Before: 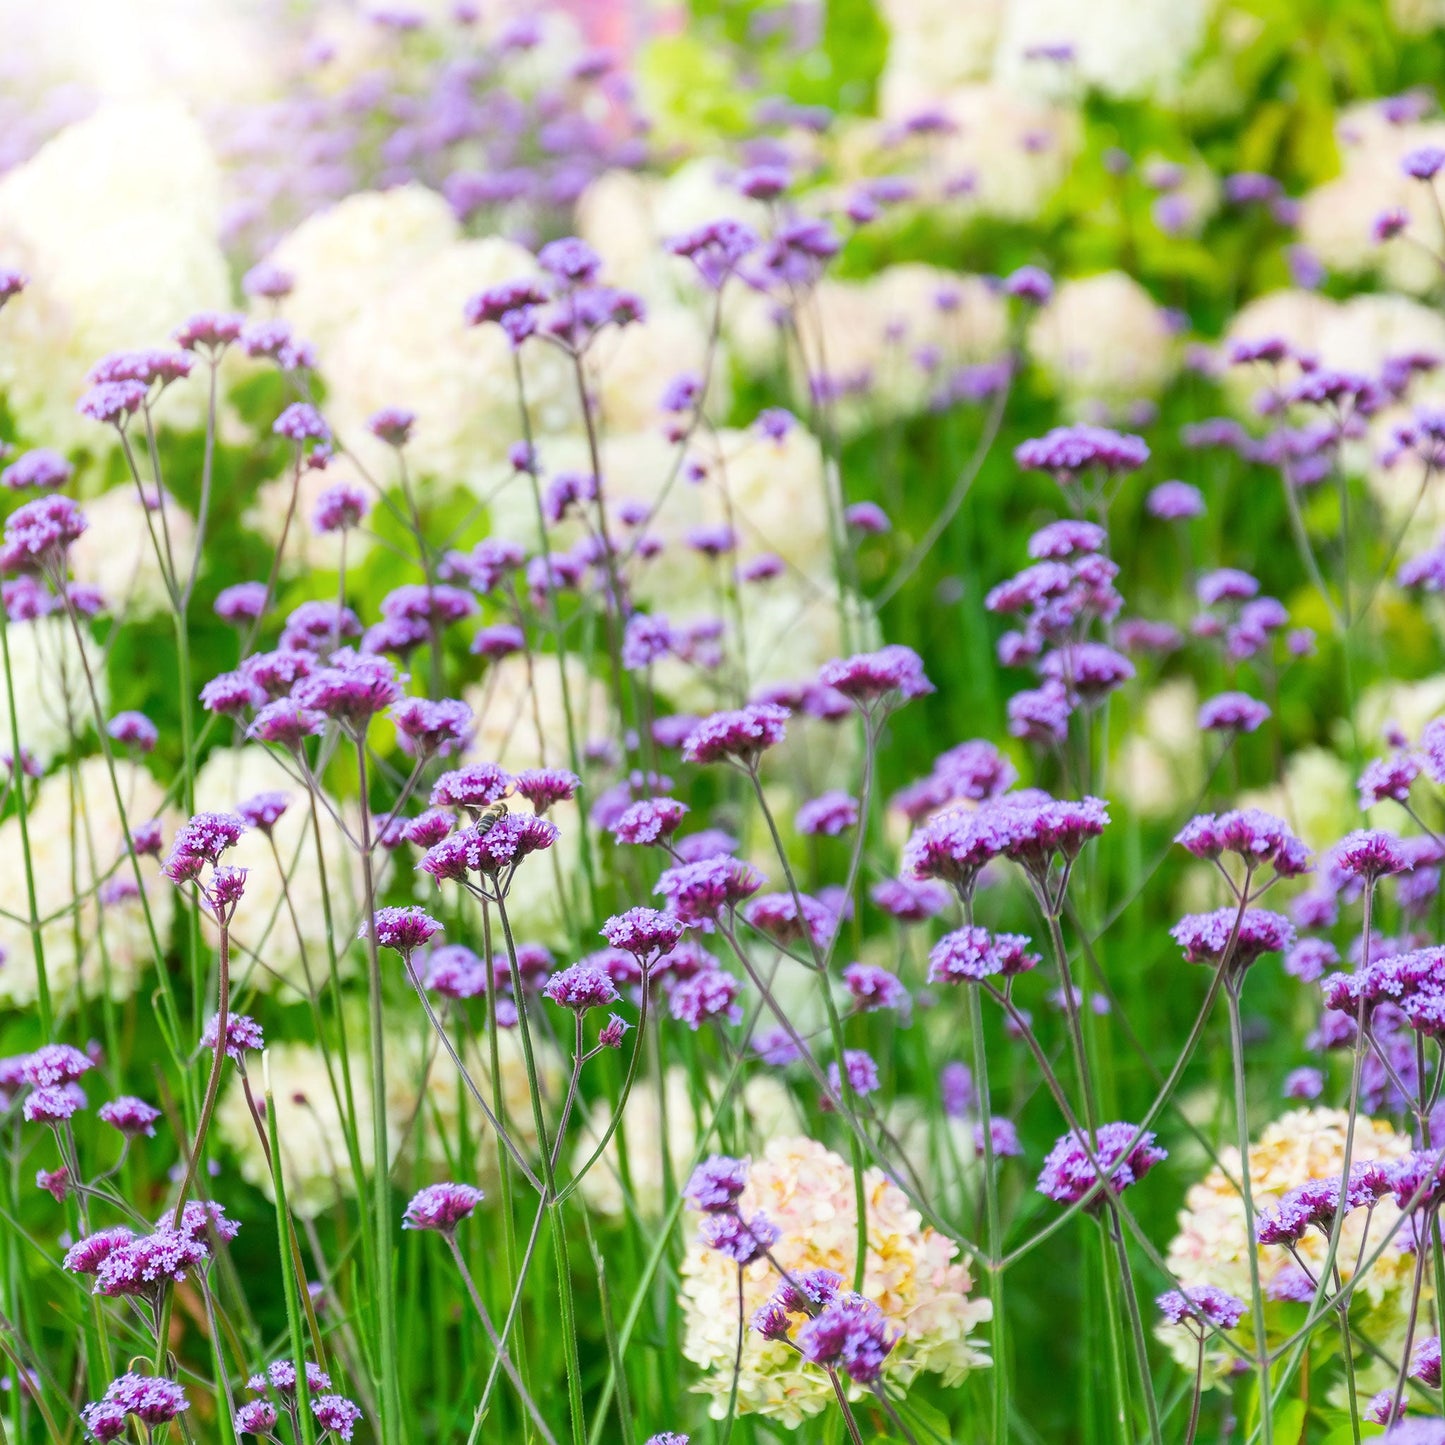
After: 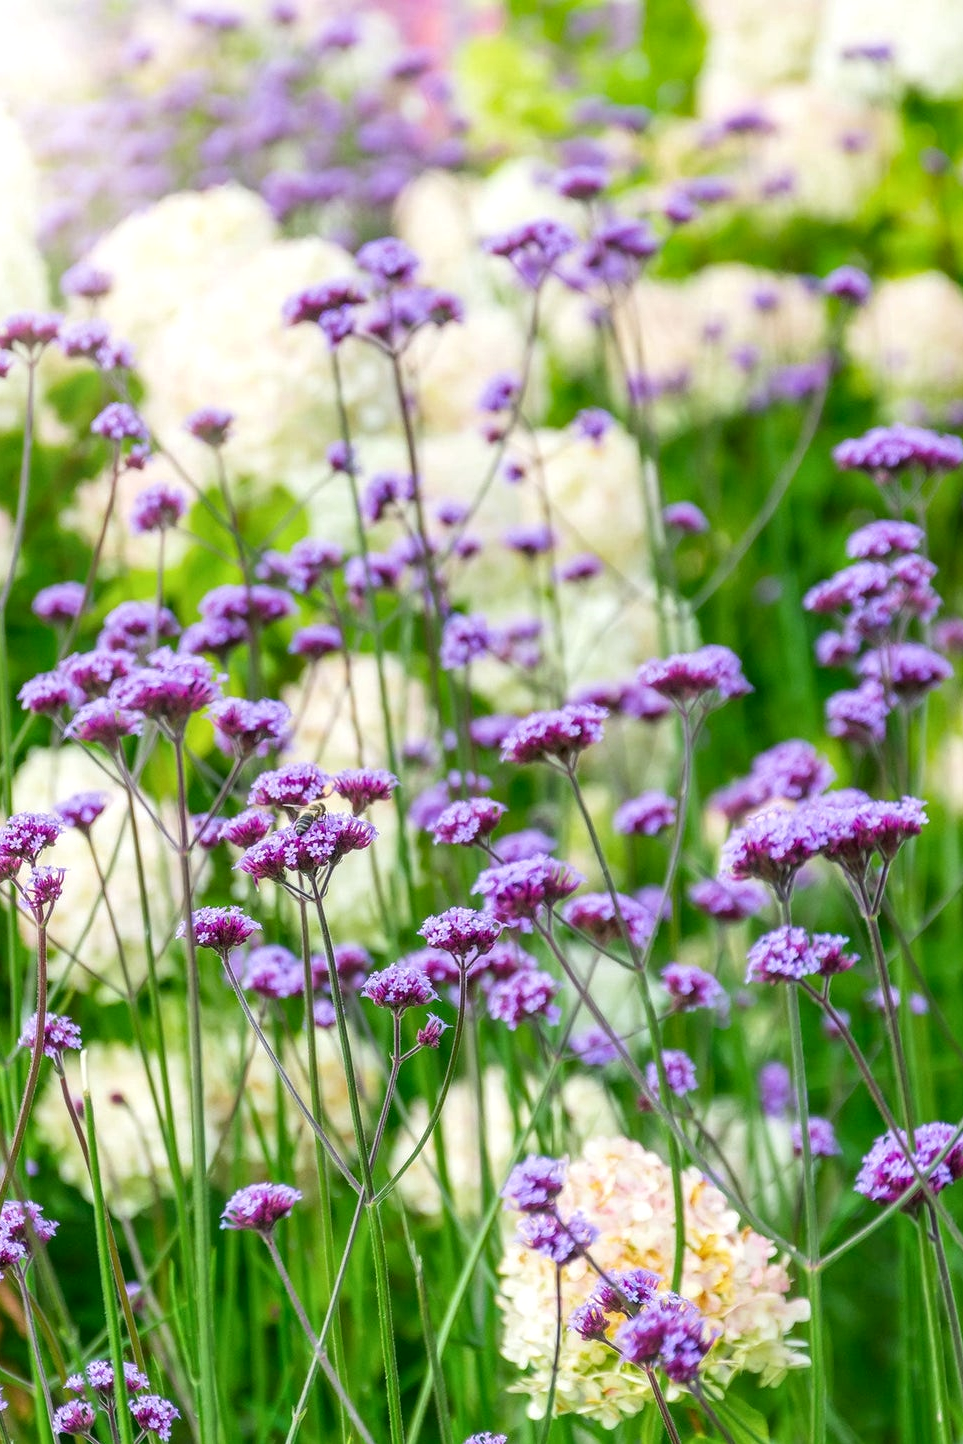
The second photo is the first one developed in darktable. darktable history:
local contrast: highlights 55%, shadows 52%, detail 130%, midtone range 0.452
crop and rotate: left 12.648%, right 20.685%
